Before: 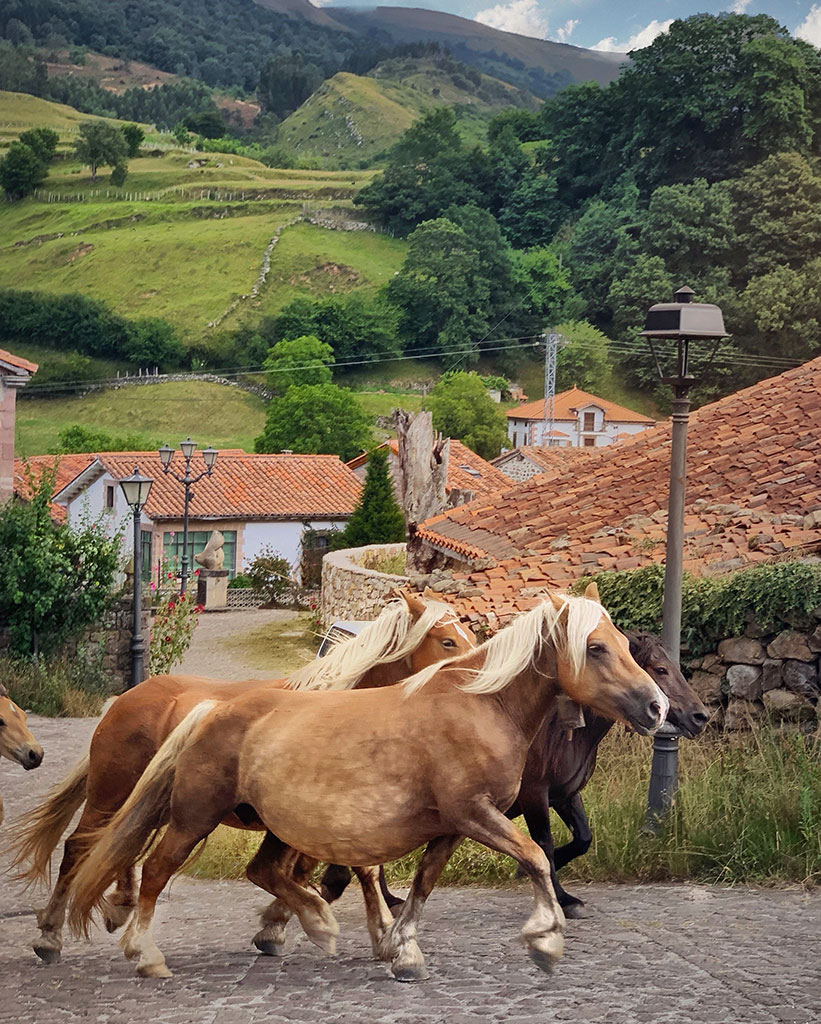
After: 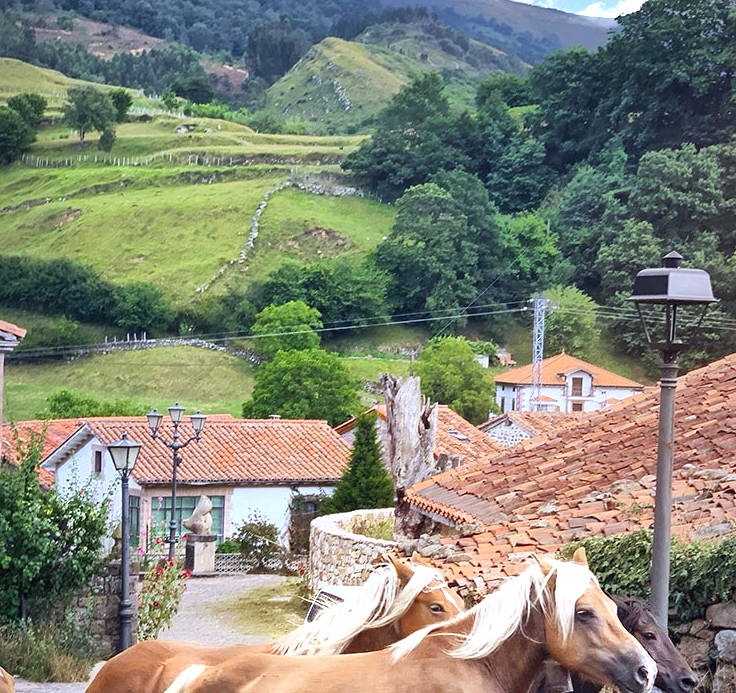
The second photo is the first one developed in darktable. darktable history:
white balance: red 0.948, green 1.02, blue 1.176
exposure: black level correction 0, exposure 0.7 EV, compensate exposure bias true, compensate highlight preservation false
crop: left 1.509%, top 3.452%, right 7.696%, bottom 28.452%
